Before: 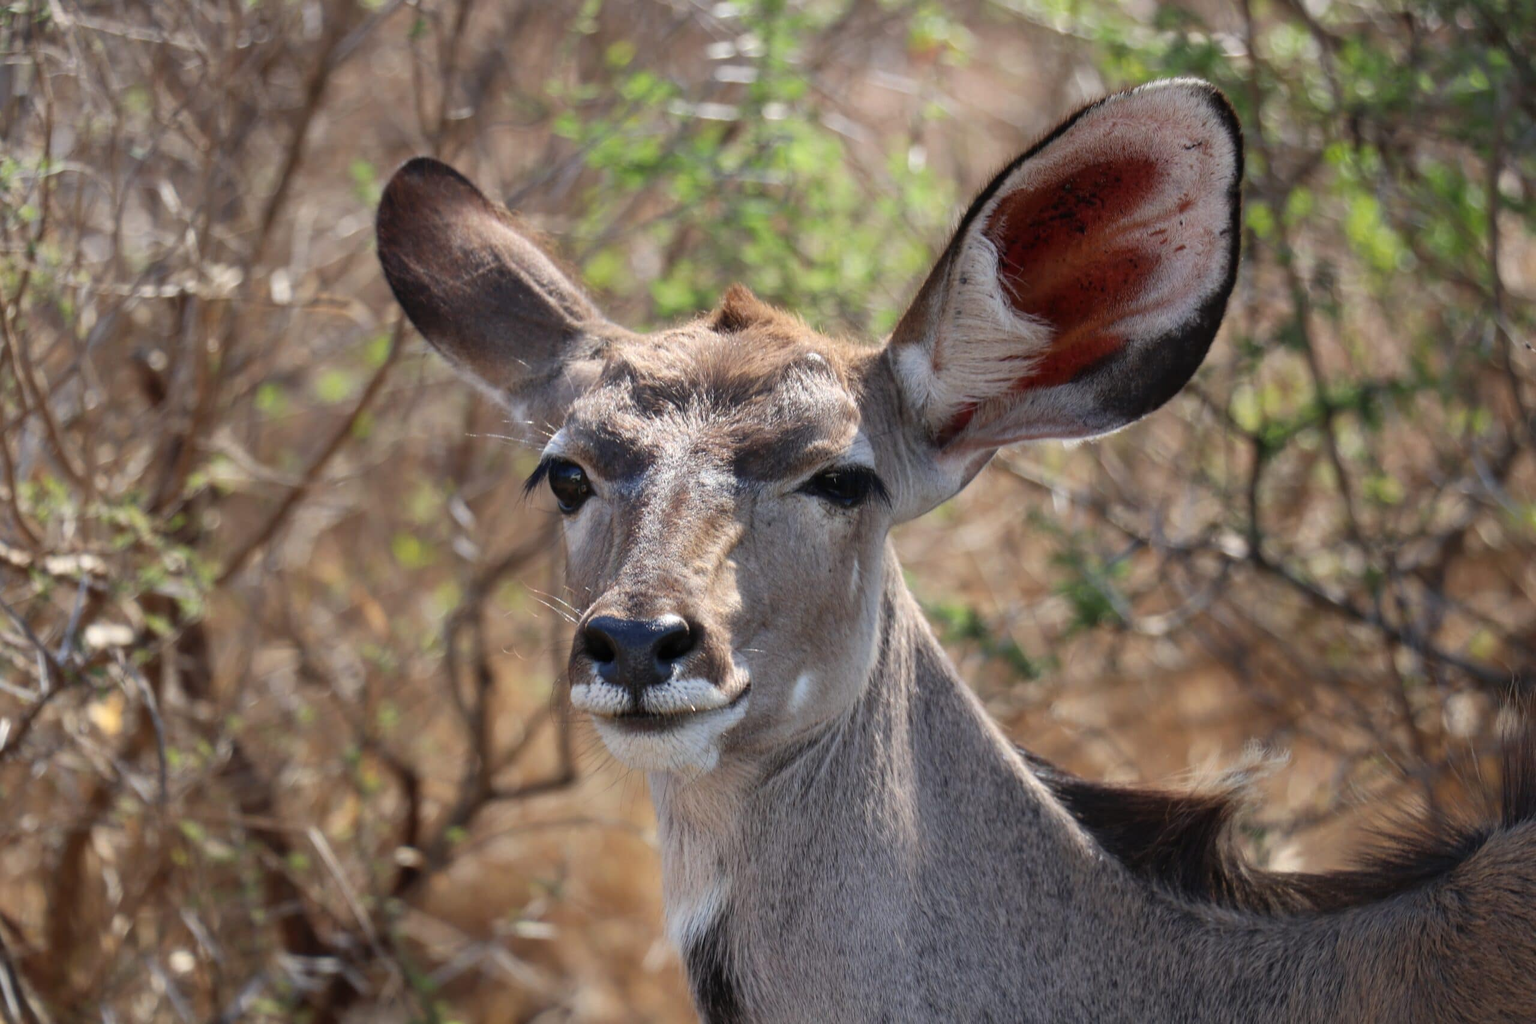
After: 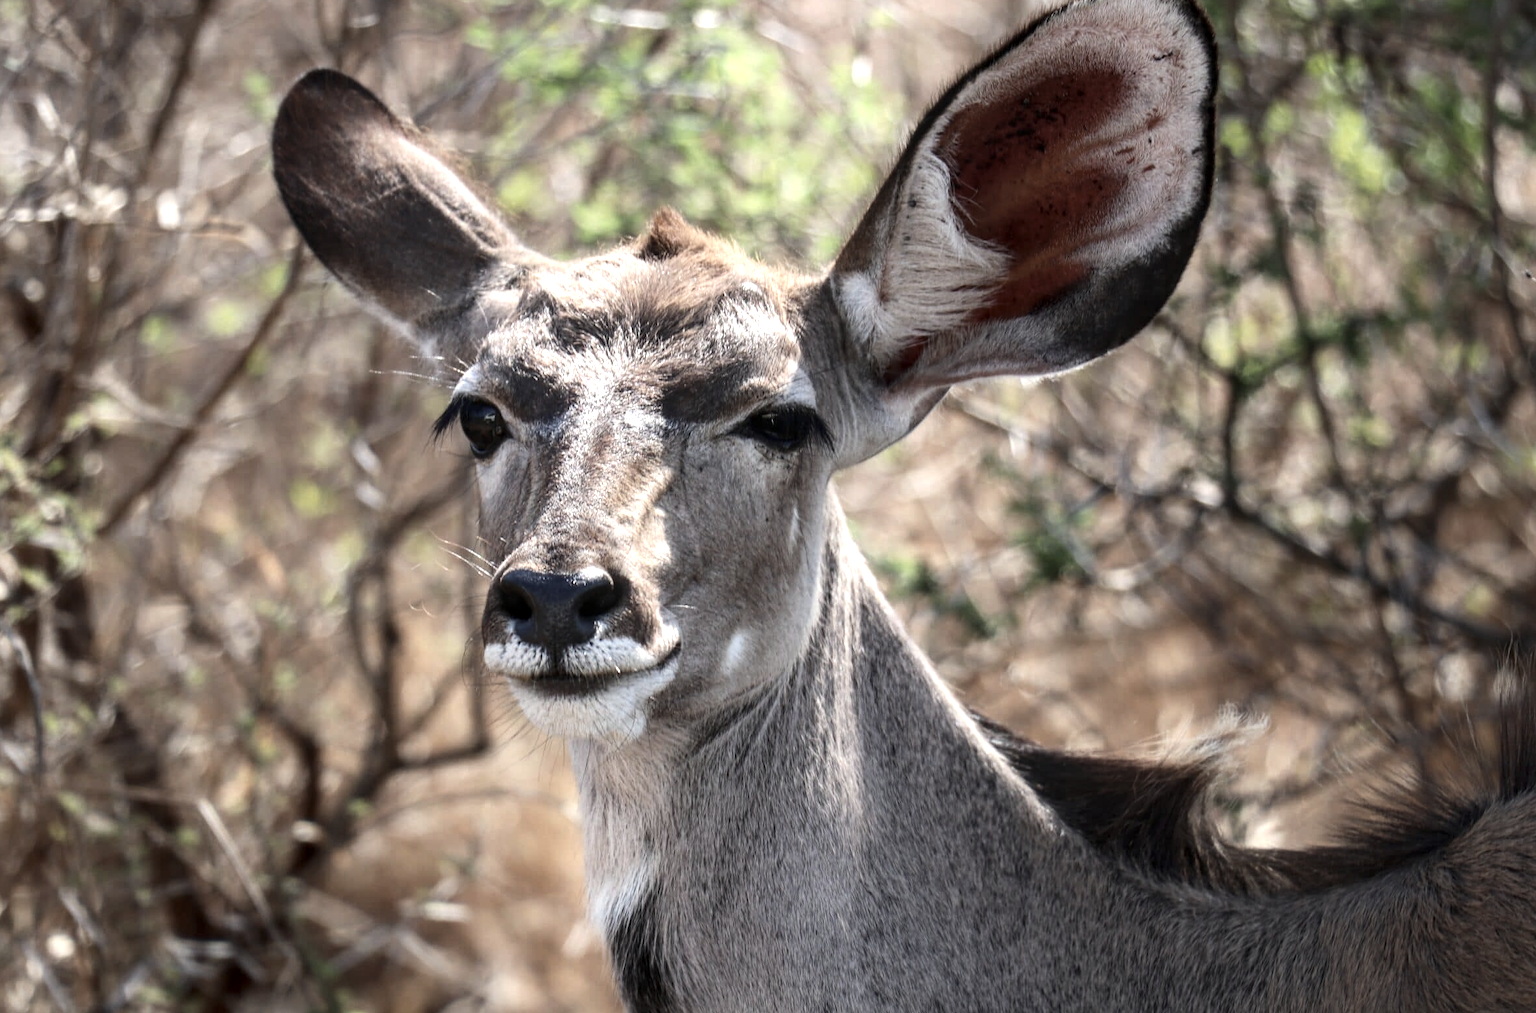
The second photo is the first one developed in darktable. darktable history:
local contrast: on, module defaults
tone equalizer: -8 EV 0.001 EV, -7 EV -0.002 EV, -6 EV 0.002 EV, -5 EV -0.03 EV, -4 EV -0.116 EV, -3 EV -0.169 EV, -2 EV 0.24 EV, -1 EV 0.702 EV, +0 EV 0.493 EV
crop and rotate: left 8.262%, top 9.226%
contrast brightness saturation: contrast 0.1, saturation -0.36
